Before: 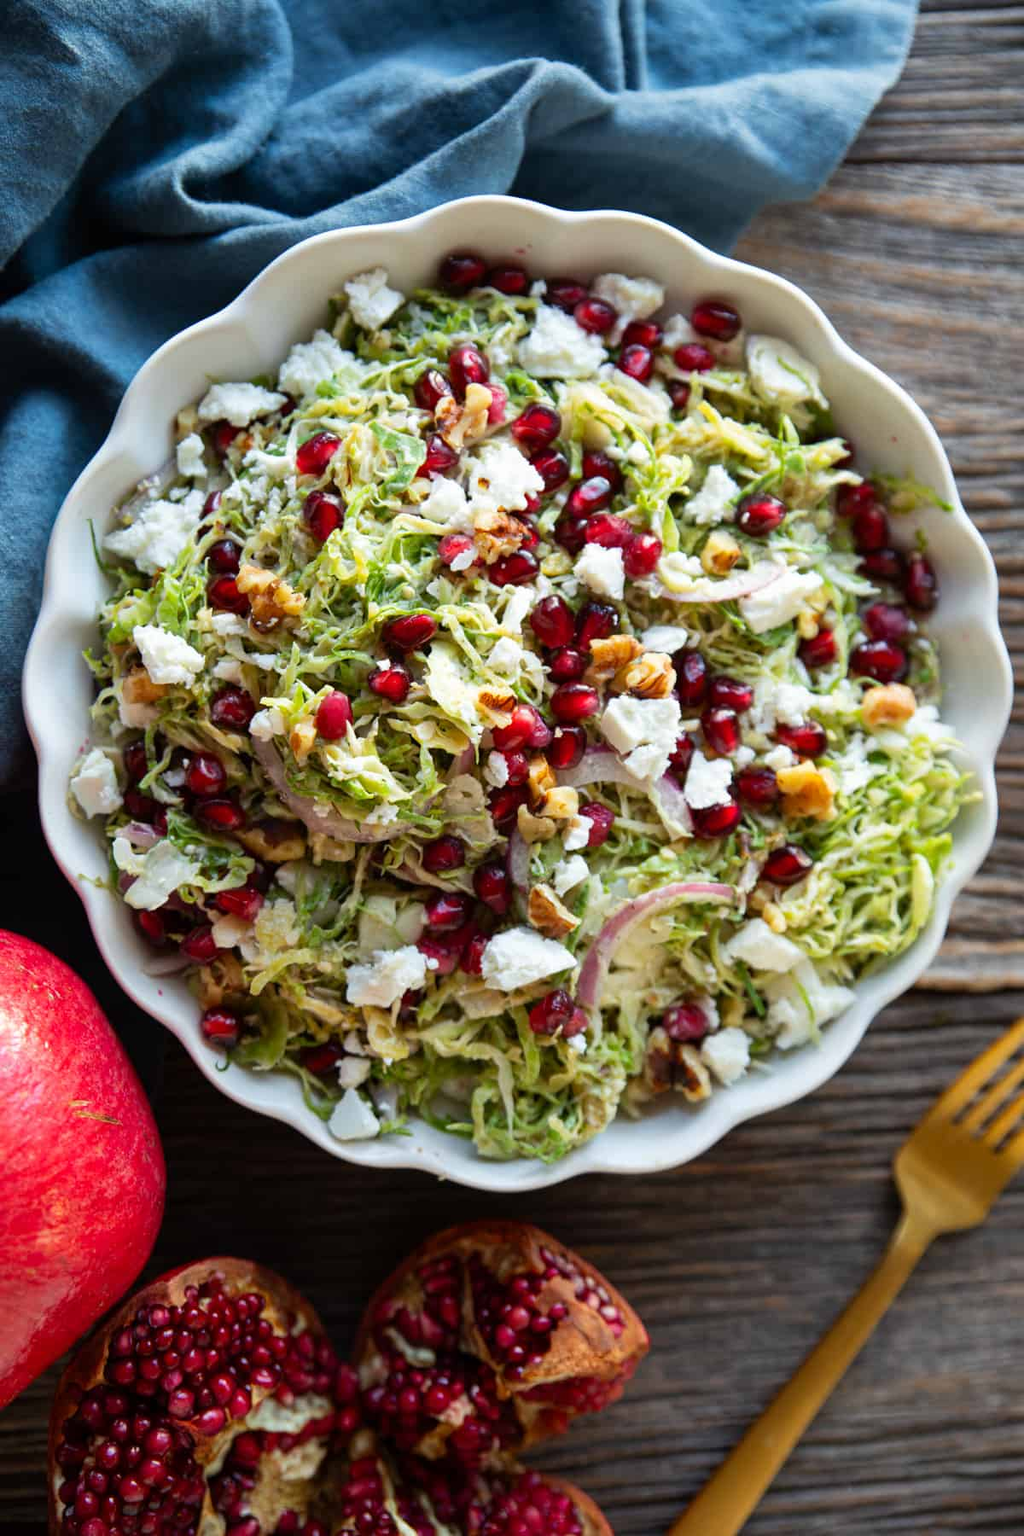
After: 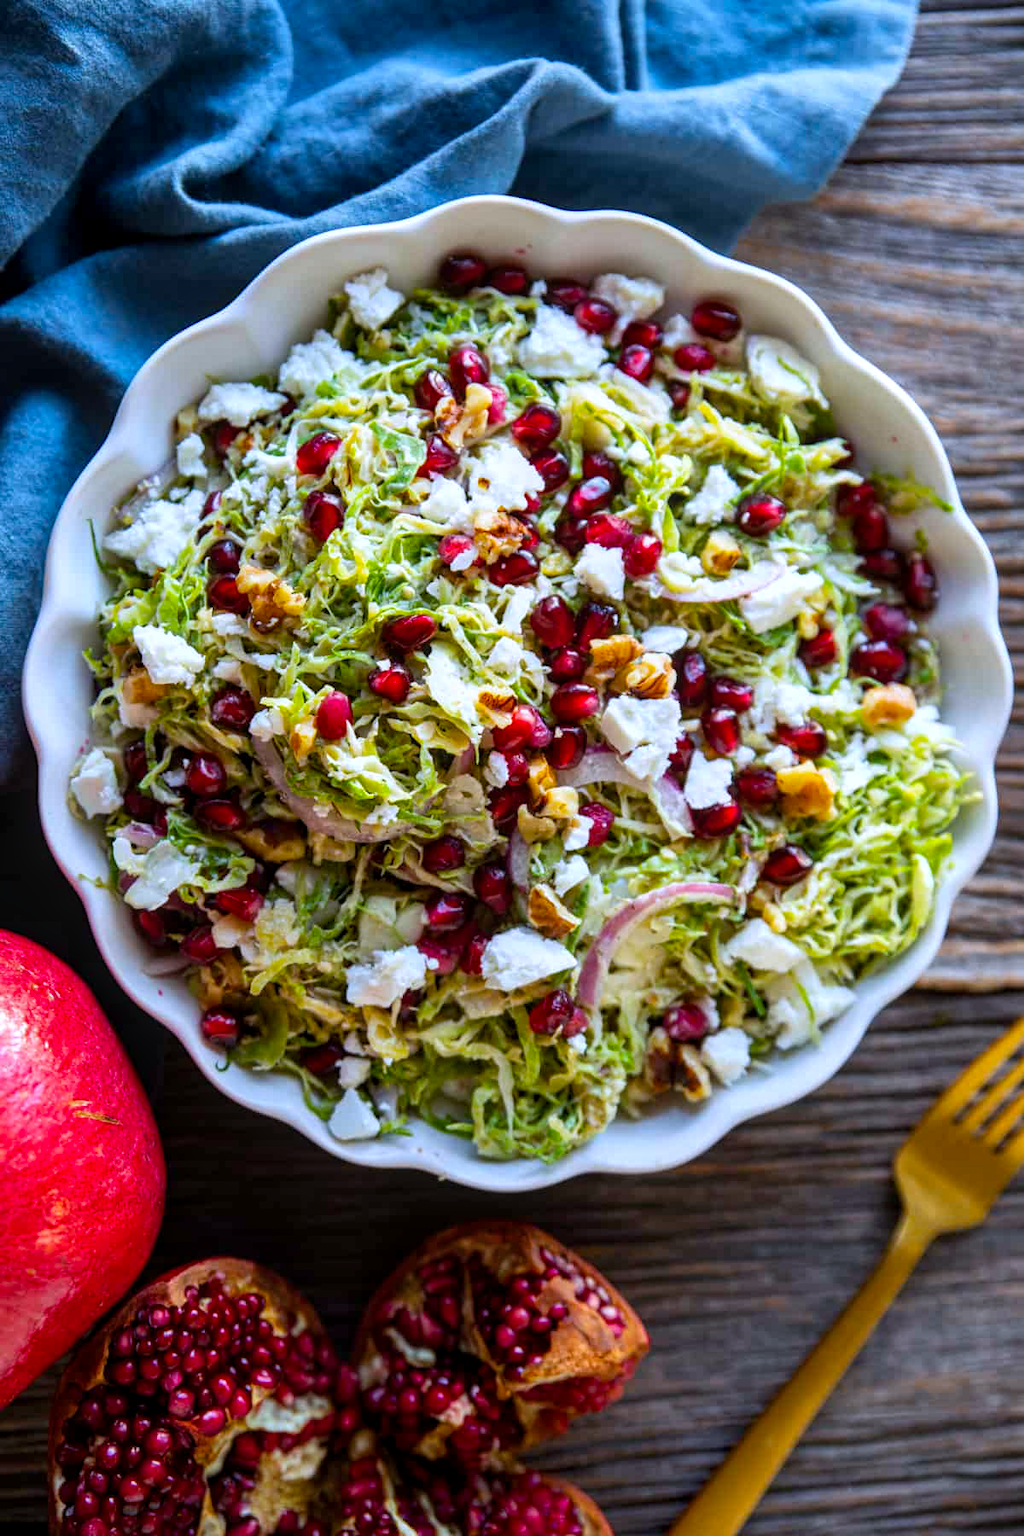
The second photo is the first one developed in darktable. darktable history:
white balance: red 0.967, blue 1.119, emerald 0.756
local contrast: on, module defaults
color balance rgb: perceptual saturation grading › global saturation 20%, global vibrance 20%
